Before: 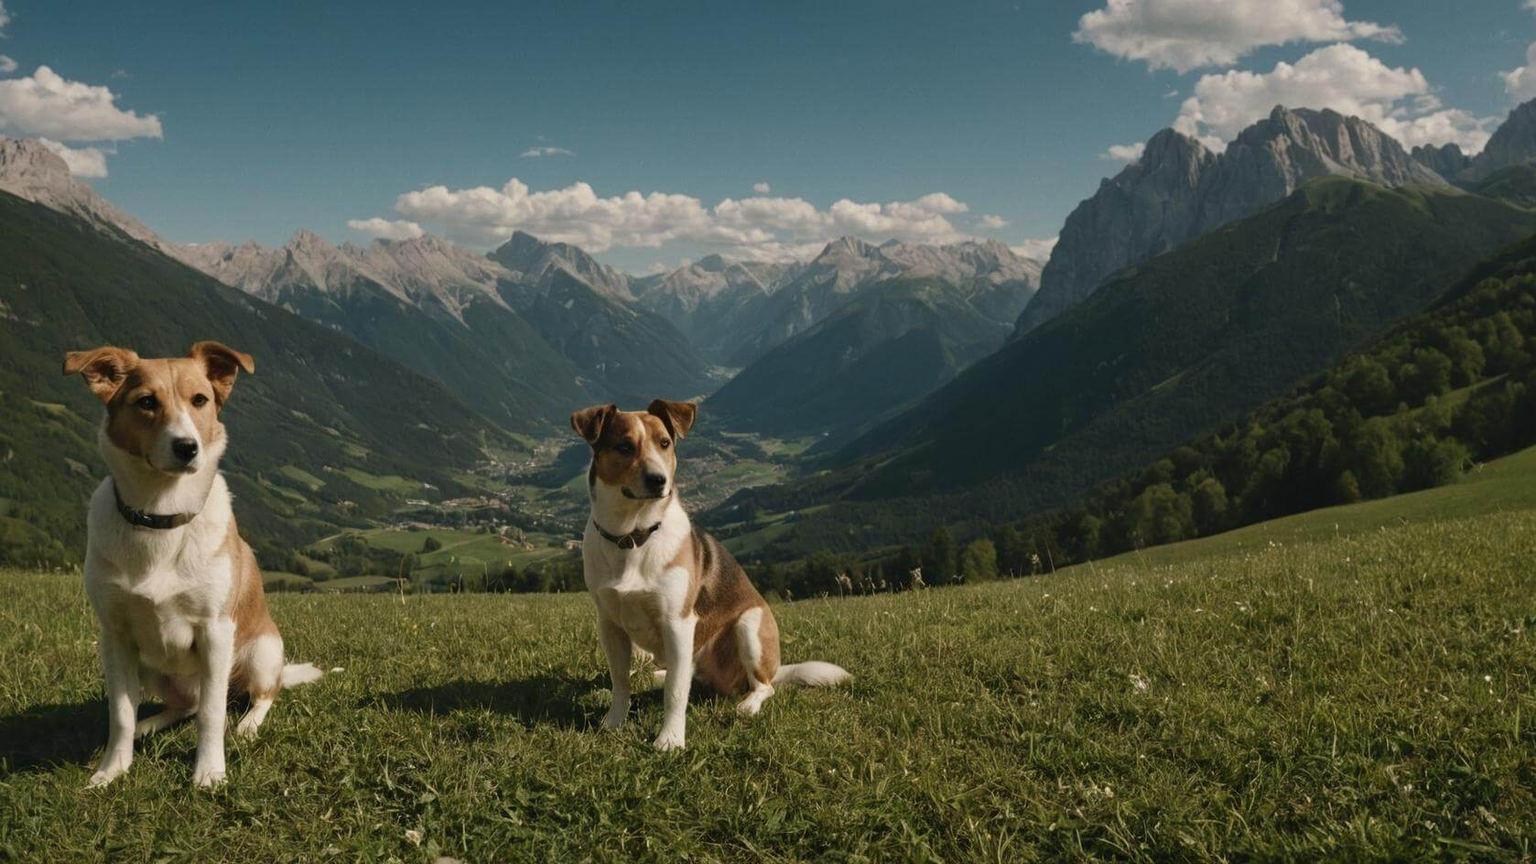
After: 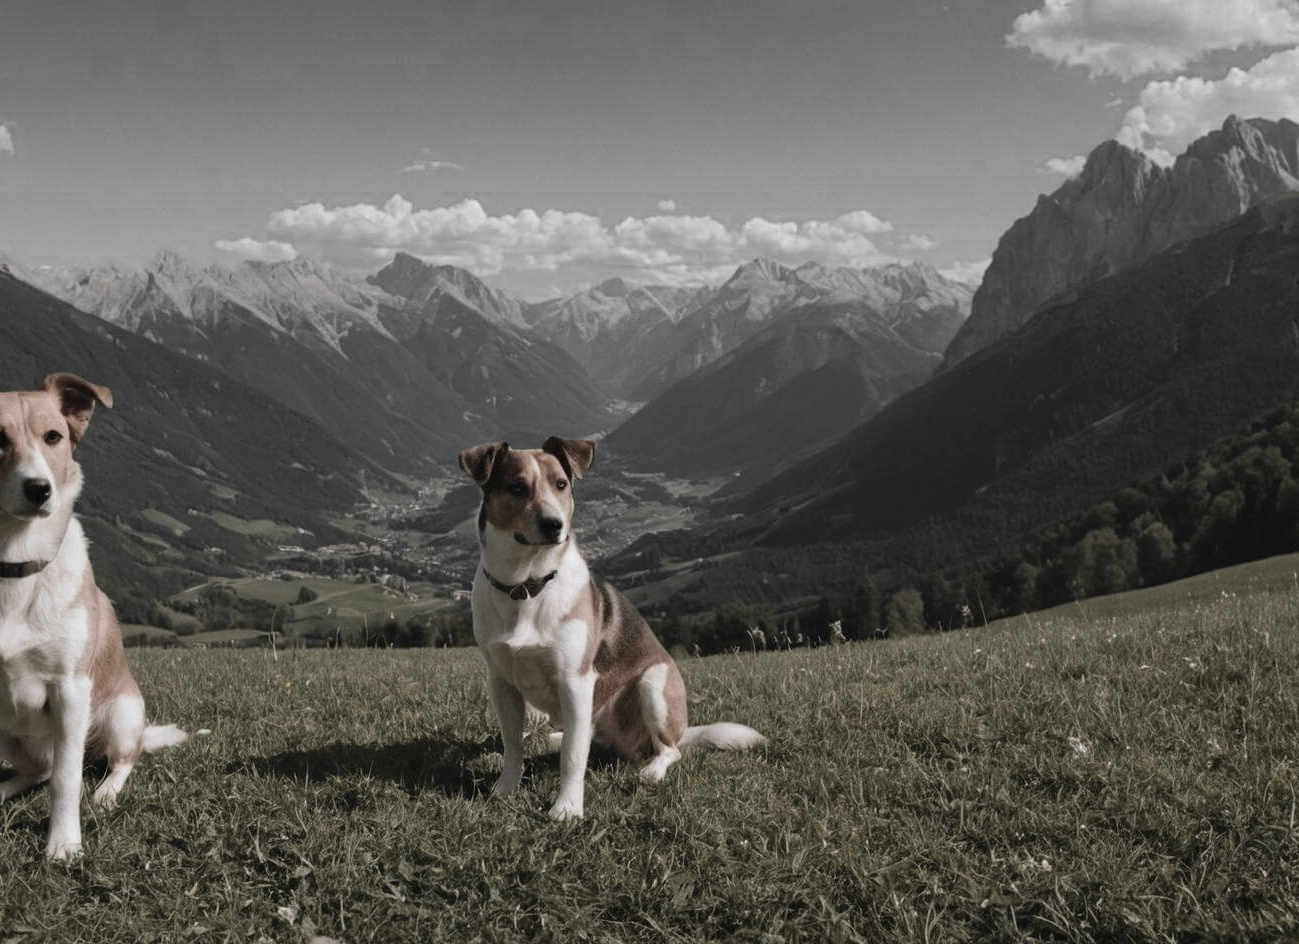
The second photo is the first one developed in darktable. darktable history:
tone curve: curves: ch0 [(0, 0.013) (0.036, 0.035) (0.274, 0.288) (0.504, 0.536) (0.844, 0.84) (1, 0.97)]; ch1 [(0, 0) (0.389, 0.403) (0.462, 0.48) (0.499, 0.5) (0.524, 0.529) (0.567, 0.603) (0.626, 0.651) (0.749, 0.781) (1, 1)]; ch2 [(0, 0) (0.464, 0.478) (0.5, 0.501) (0.533, 0.539) (0.599, 0.6) (0.704, 0.732) (1, 1)], color space Lab, independent channels, preserve colors none
crop: left 9.88%, right 12.664%
white balance: red 1.004, blue 1.096
color zones: curves: ch0 [(0, 0.613) (0.01, 0.613) (0.245, 0.448) (0.498, 0.529) (0.642, 0.665) (0.879, 0.777) (0.99, 0.613)]; ch1 [(0, 0.035) (0.121, 0.189) (0.259, 0.197) (0.415, 0.061) (0.589, 0.022) (0.732, 0.022) (0.857, 0.026) (0.991, 0.053)]
